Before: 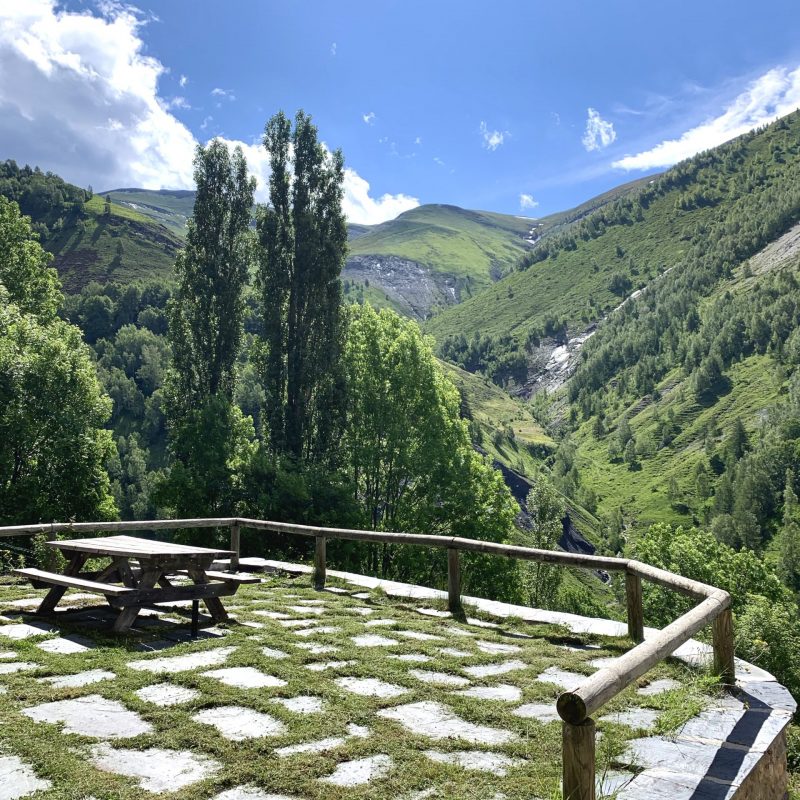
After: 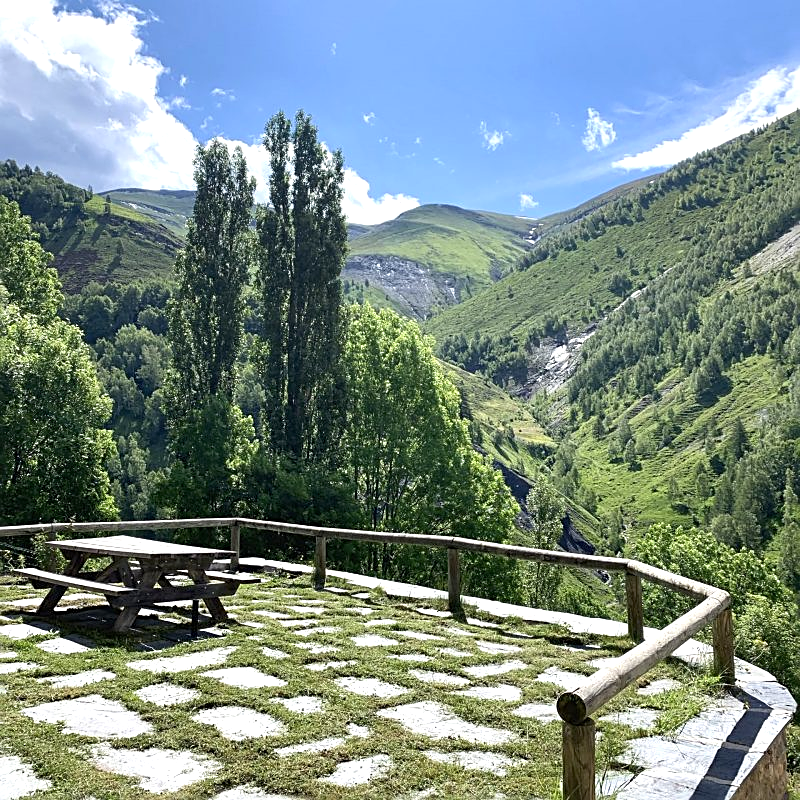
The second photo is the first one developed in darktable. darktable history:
exposure: black level correction 0.001, exposure 0.298 EV, compensate exposure bias true, compensate highlight preservation false
sharpen: on, module defaults
base curve: preserve colors none
